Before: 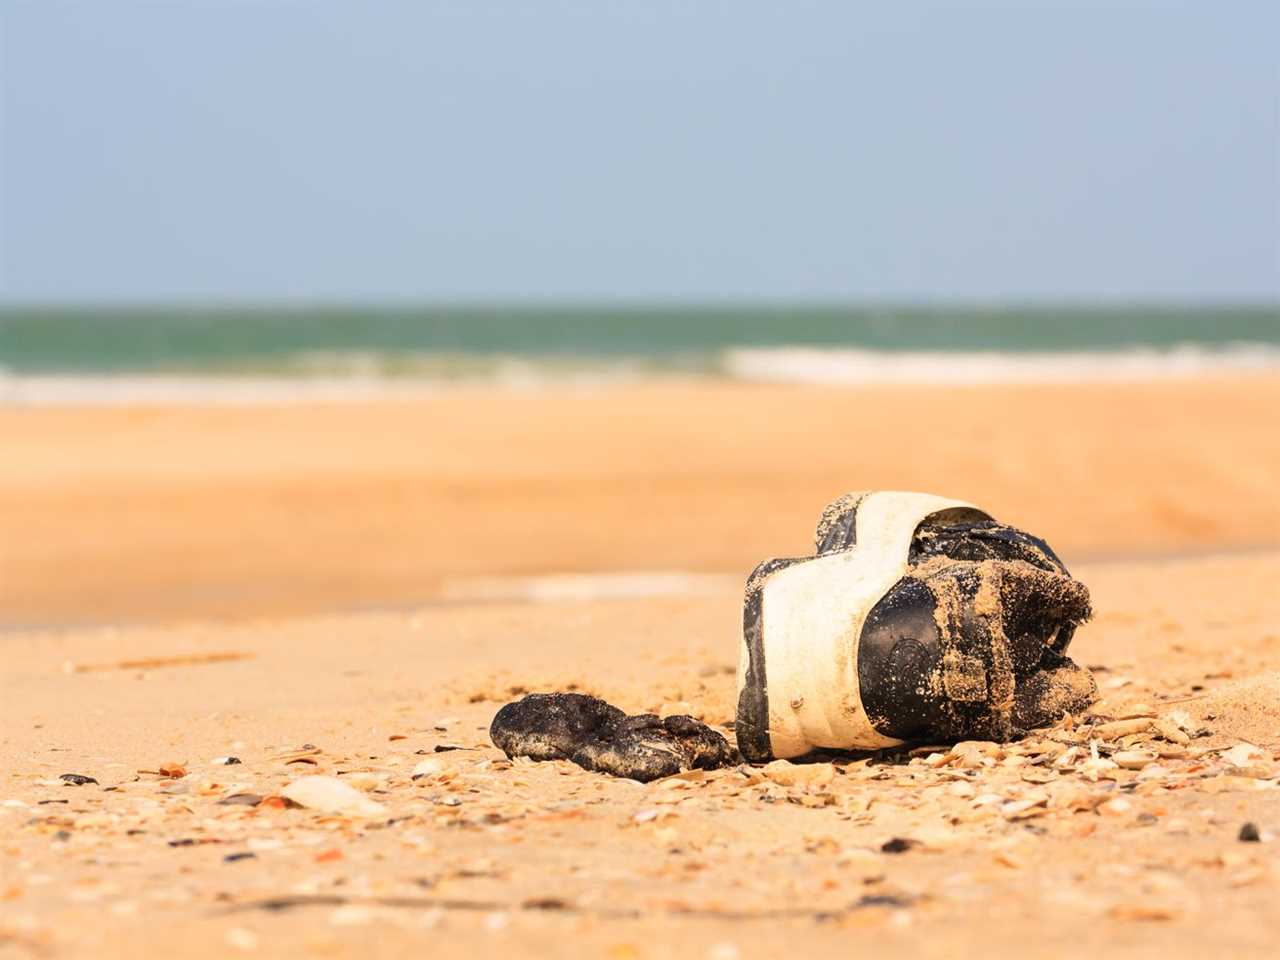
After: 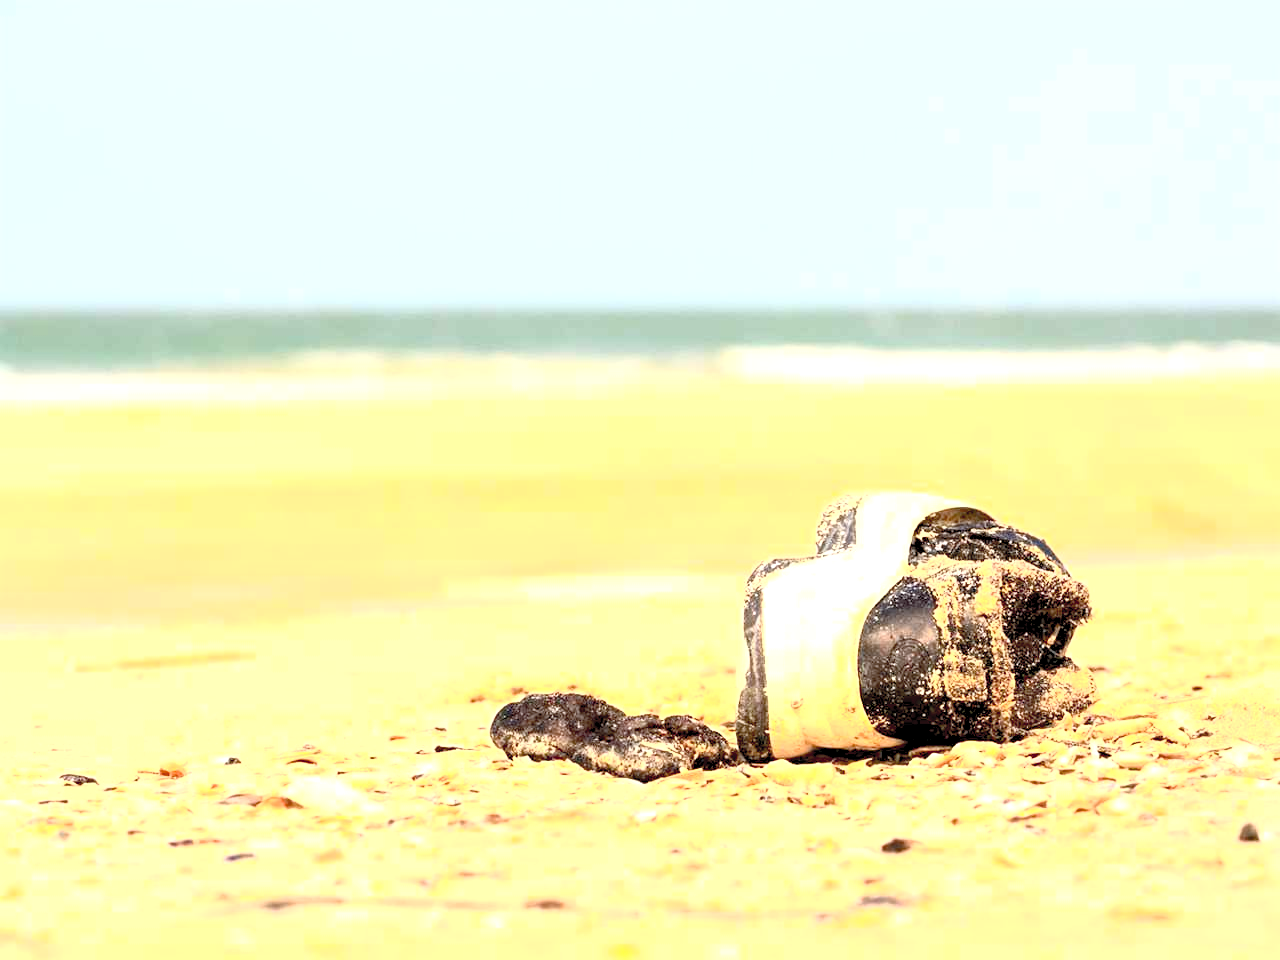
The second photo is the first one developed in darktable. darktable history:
contrast brightness saturation: contrast 0.39, brightness 0.53
base curve: curves: ch0 [(0, 0) (0.841, 0.609) (1, 1)]
exposure: black level correction 0.011, exposure 1.088 EV, compensate exposure bias true, compensate highlight preservation false
local contrast: mode bilateral grid, contrast 20, coarseness 50, detail 102%, midtone range 0.2
